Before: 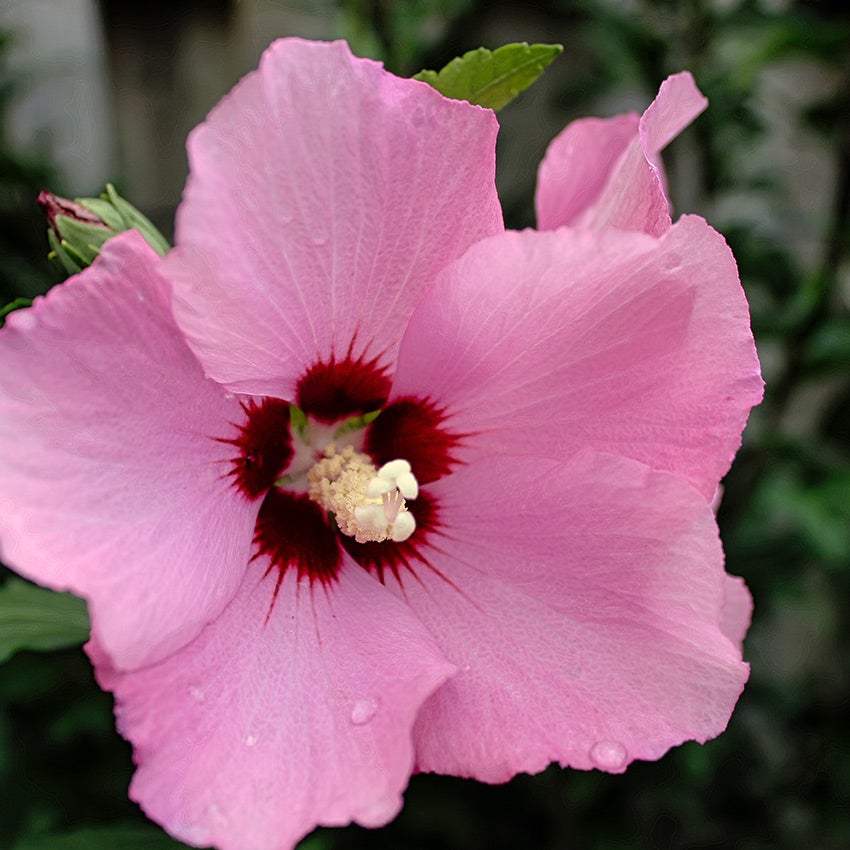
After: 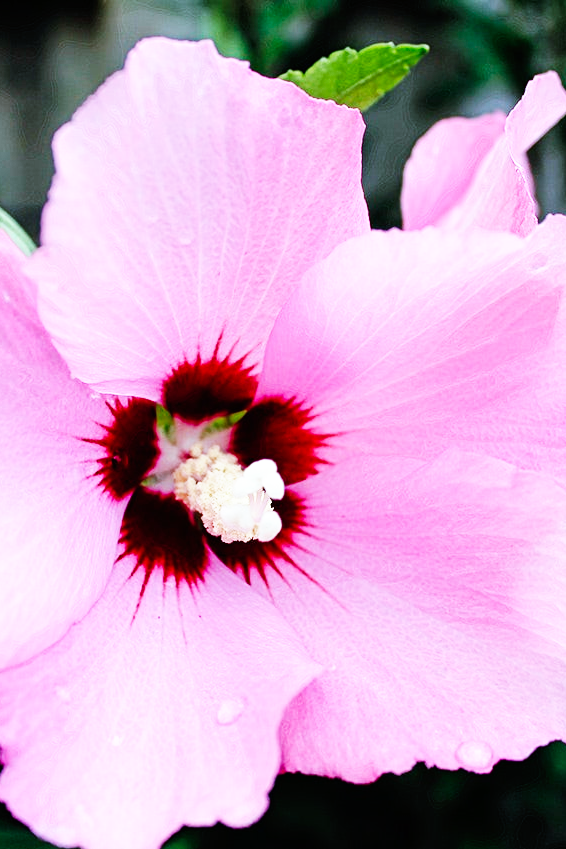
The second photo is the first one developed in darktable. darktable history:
base curve: curves: ch0 [(0, 0) (0.007, 0.004) (0.027, 0.03) (0.046, 0.07) (0.207, 0.54) (0.442, 0.872) (0.673, 0.972) (1, 1)], preserve colors none
crop and rotate: left 15.982%, right 17.427%
color calibration: gray › normalize channels true, illuminant custom, x 0.388, y 0.387, temperature 3847.63 K, gamut compression 0.018
